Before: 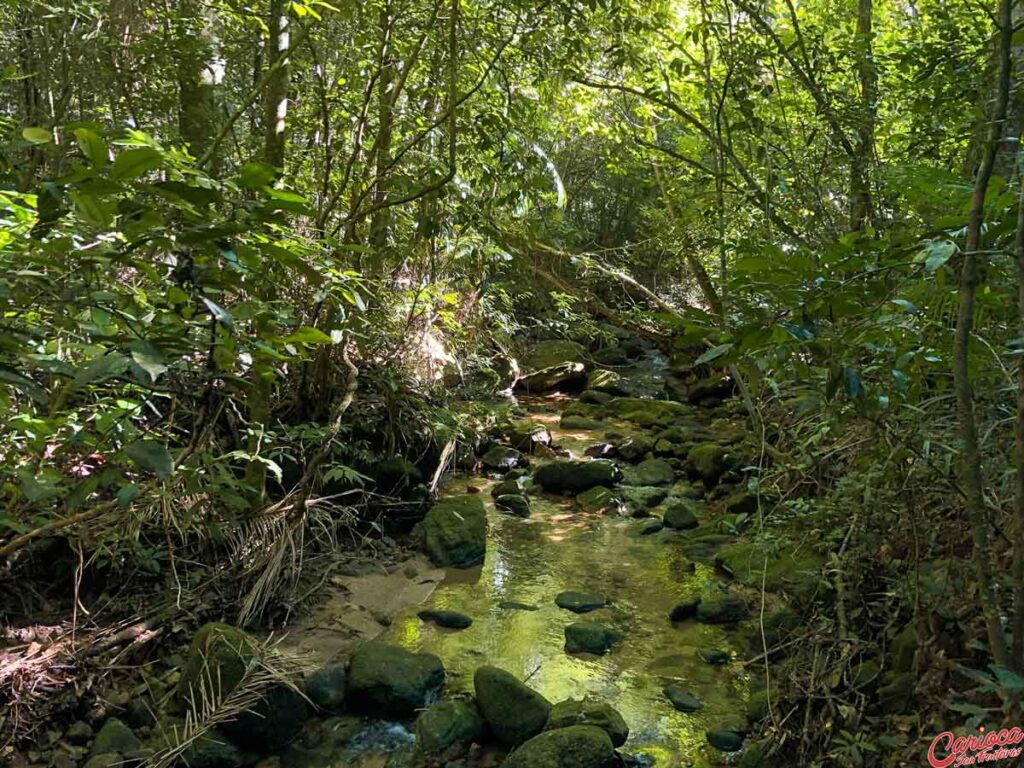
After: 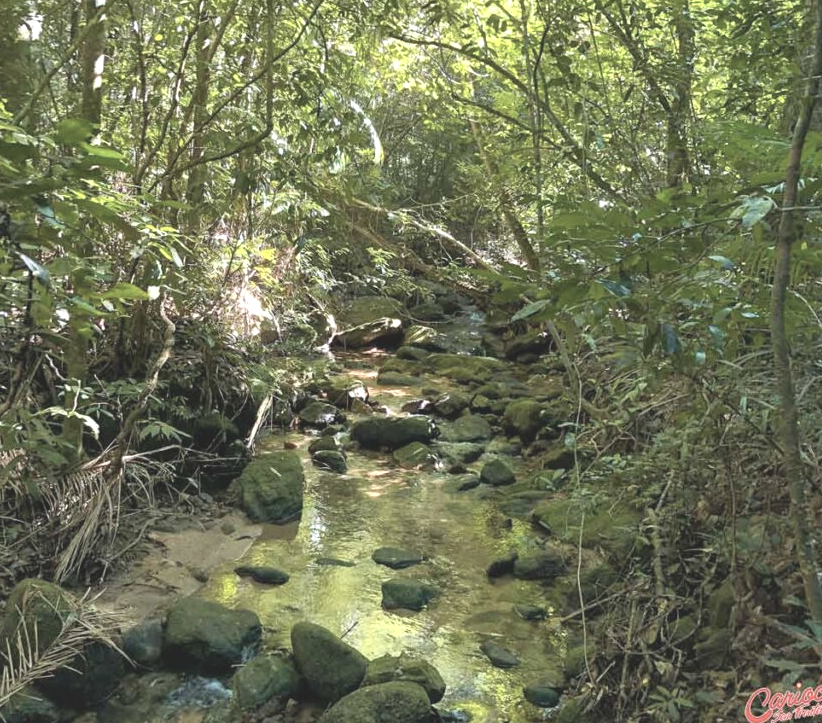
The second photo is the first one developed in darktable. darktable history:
shadows and highlights: shadows 37.27, highlights -28.18, soften with gaussian
contrast brightness saturation: contrast -0.26, saturation -0.43
crop and rotate: left 17.959%, top 5.771%, right 1.742%
exposure: black level correction 0, exposure 1.1 EV, compensate highlight preservation false
